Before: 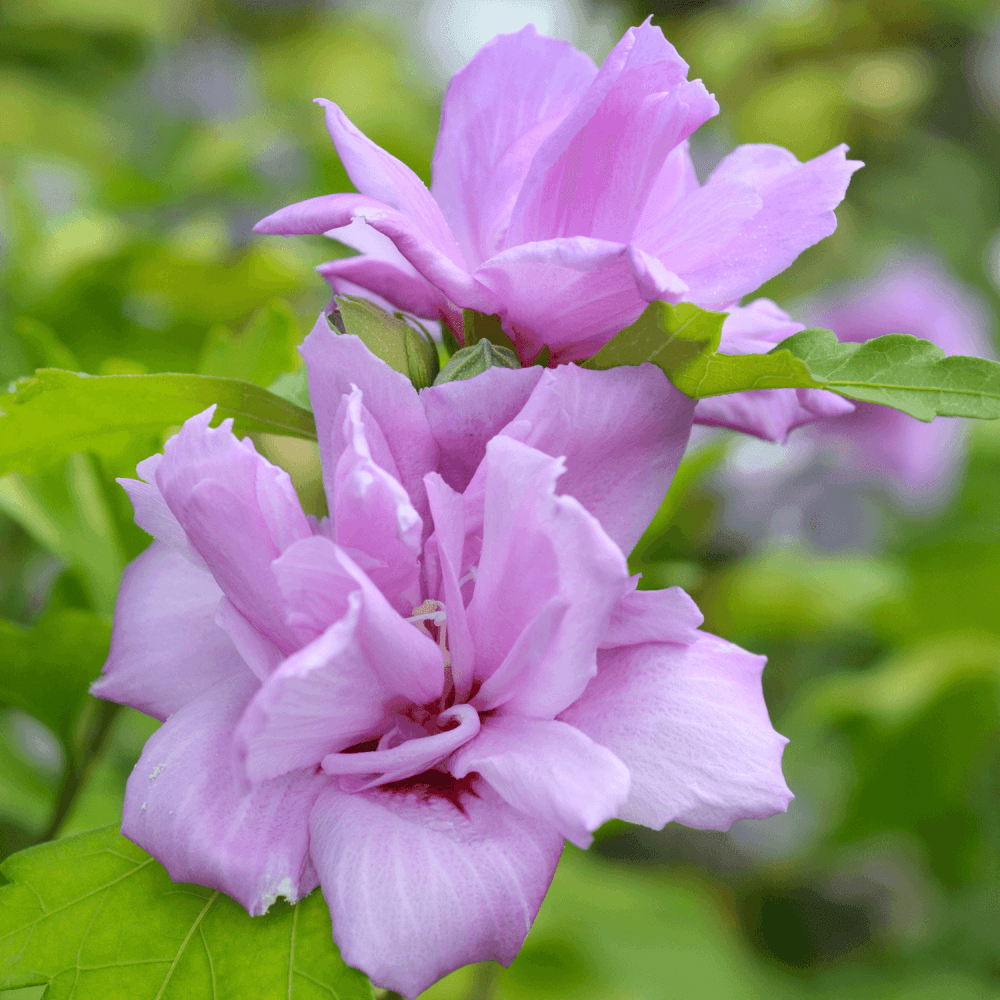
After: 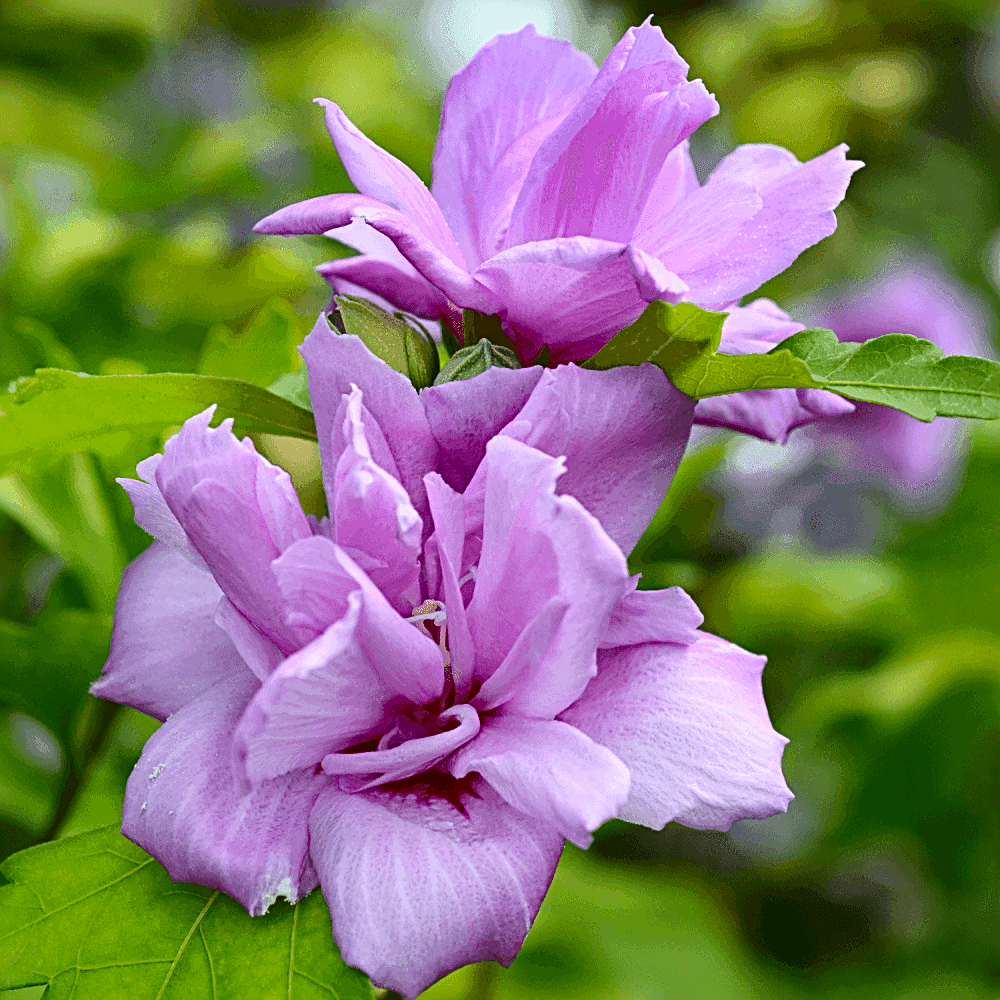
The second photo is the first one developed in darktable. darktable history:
contrast brightness saturation: contrast 0.2, brightness -0.11, saturation 0.1
haze removal: compatibility mode true, adaptive false
sharpen: radius 2.817, amount 0.715
